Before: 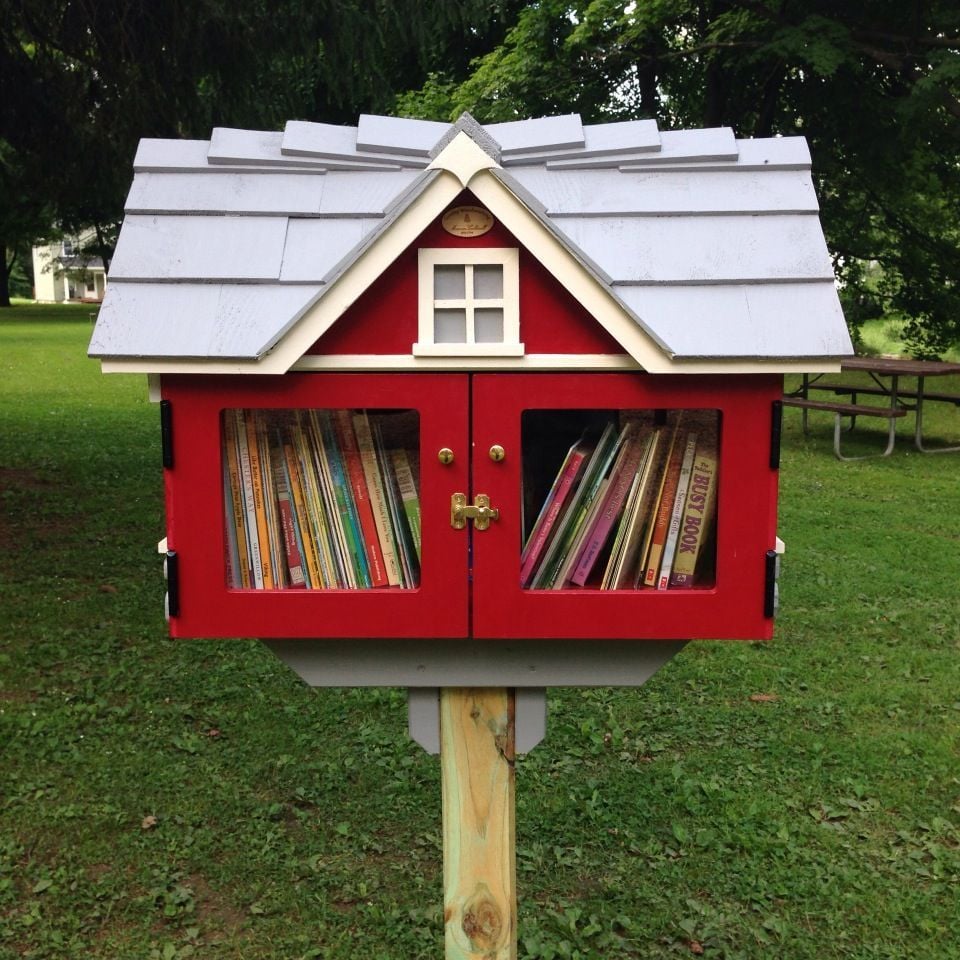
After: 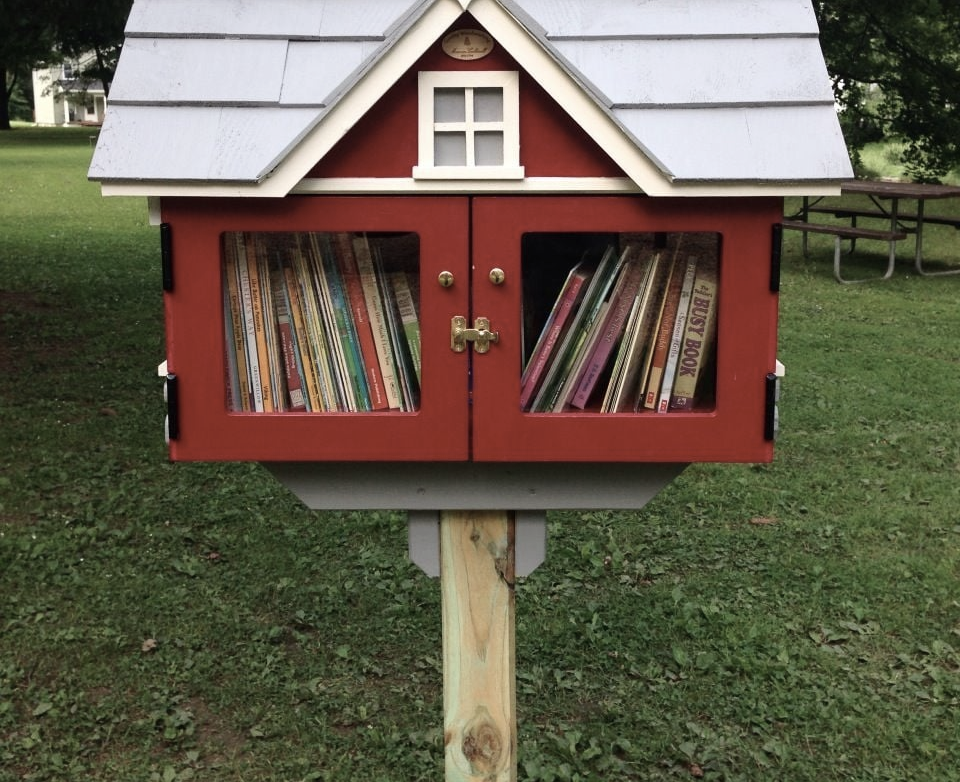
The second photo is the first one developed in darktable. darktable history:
crop and rotate: top 18.507%
contrast brightness saturation: contrast 0.1, saturation -0.36
